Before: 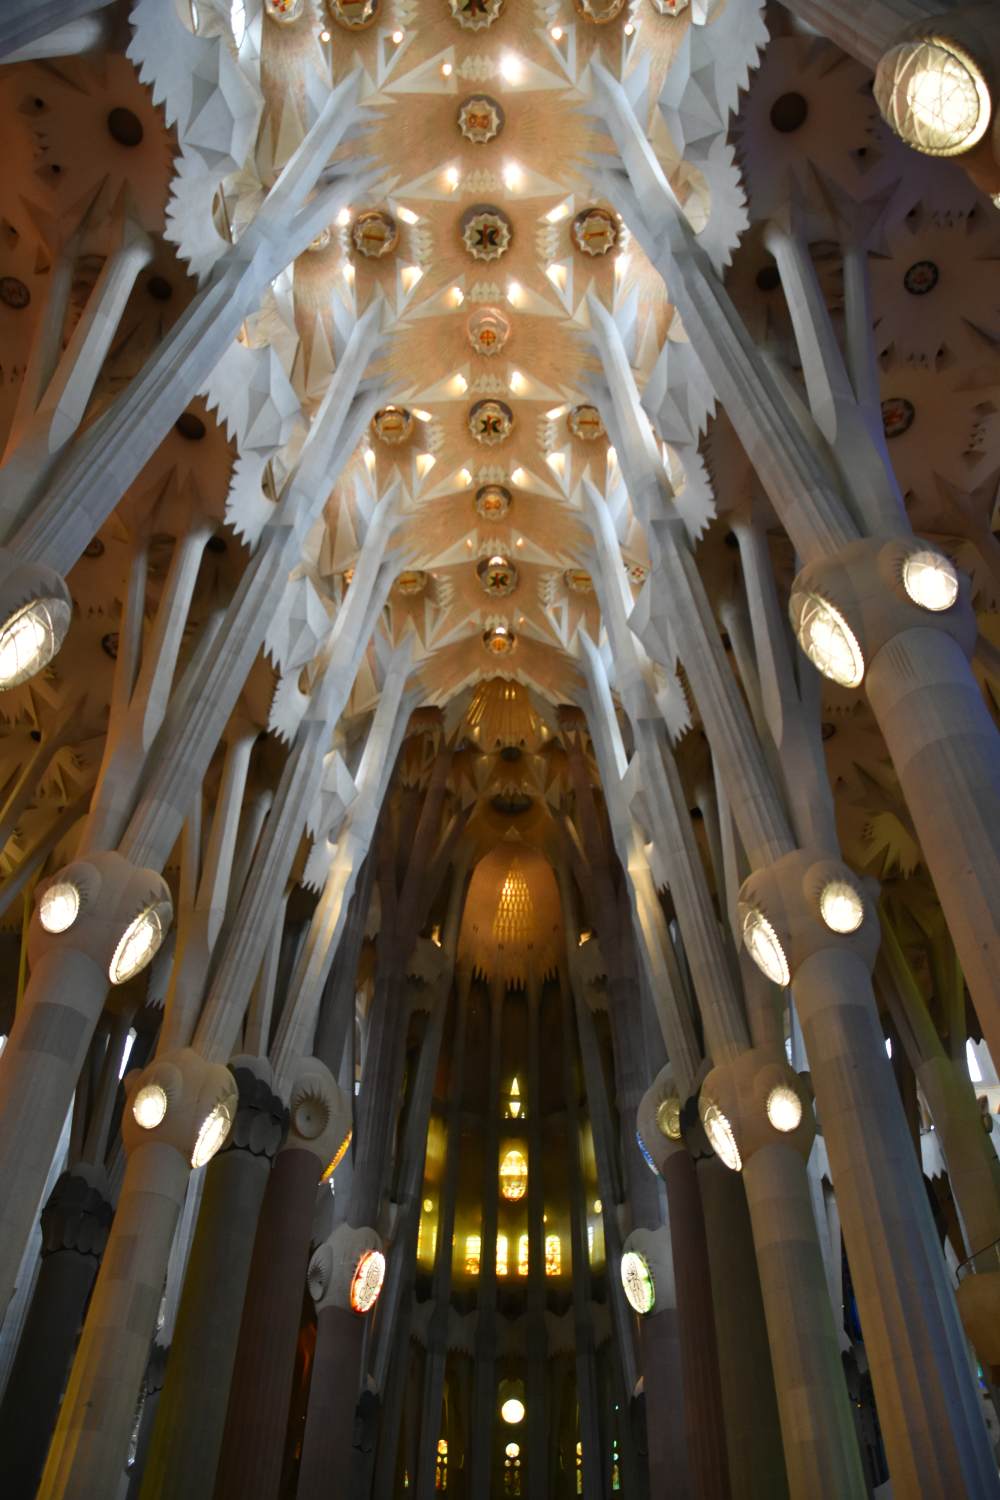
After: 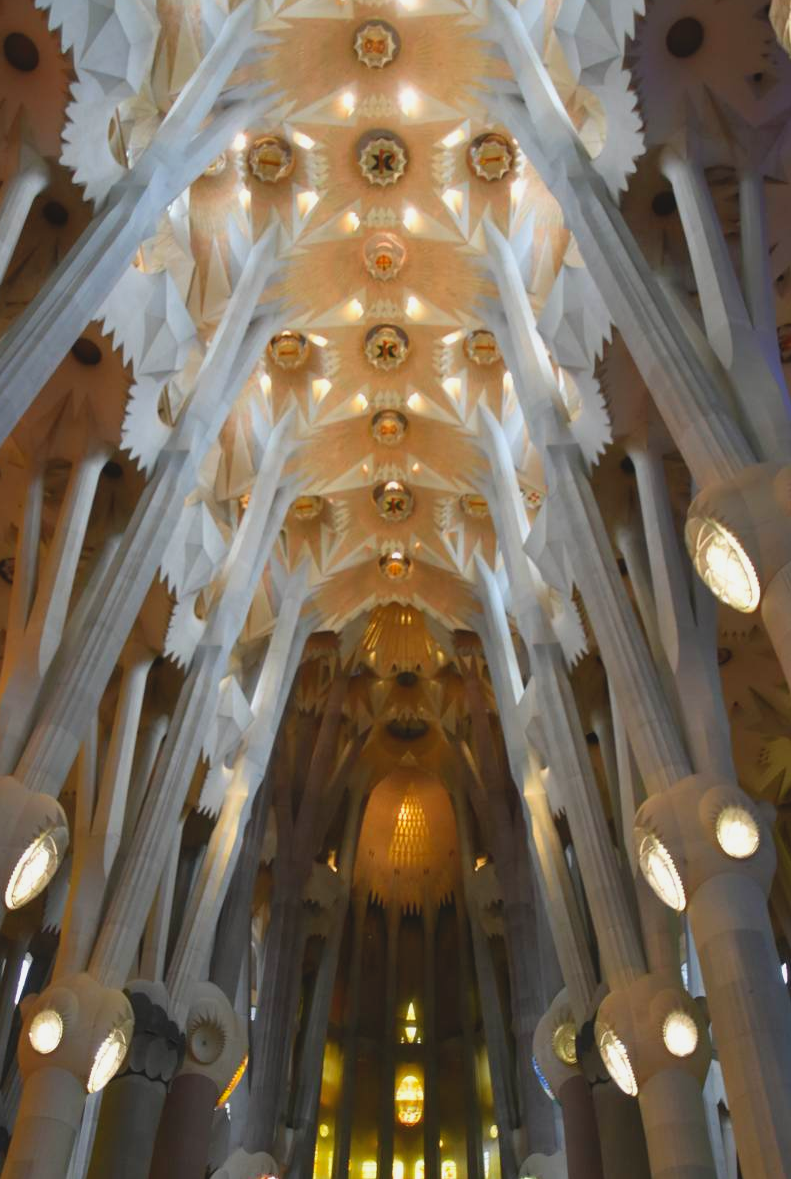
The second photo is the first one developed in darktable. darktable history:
crop and rotate: left 10.457%, top 5.016%, right 10.346%, bottom 16.345%
contrast brightness saturation: contrast -0.1, brightness 0.045, saturation 0.077
